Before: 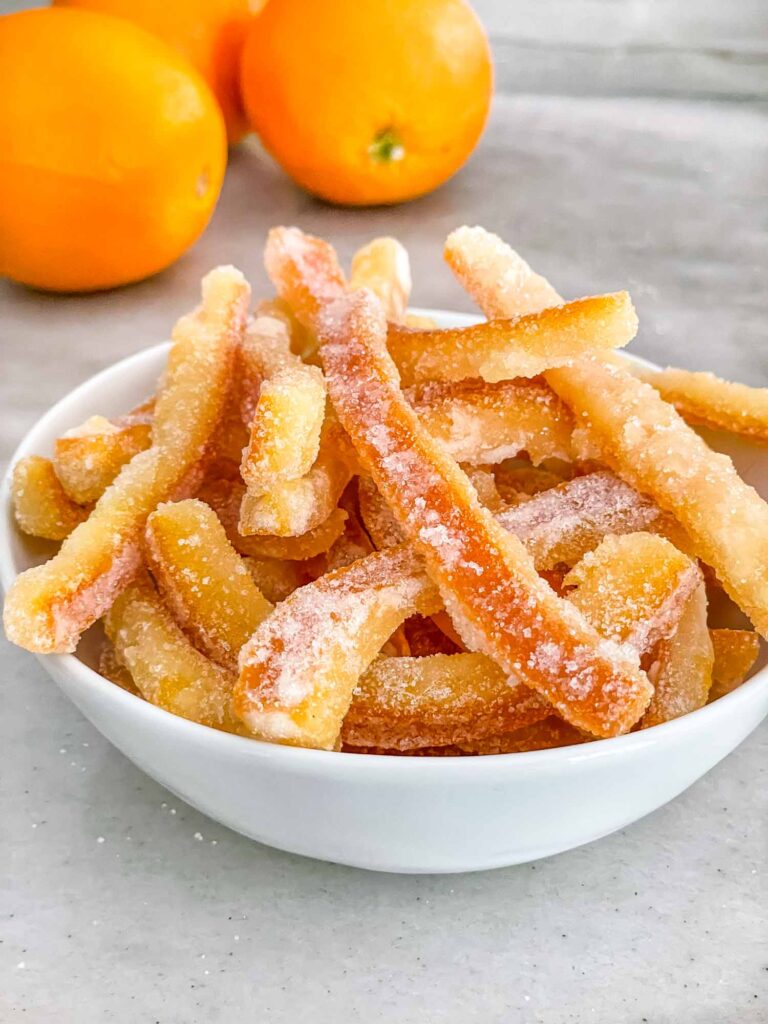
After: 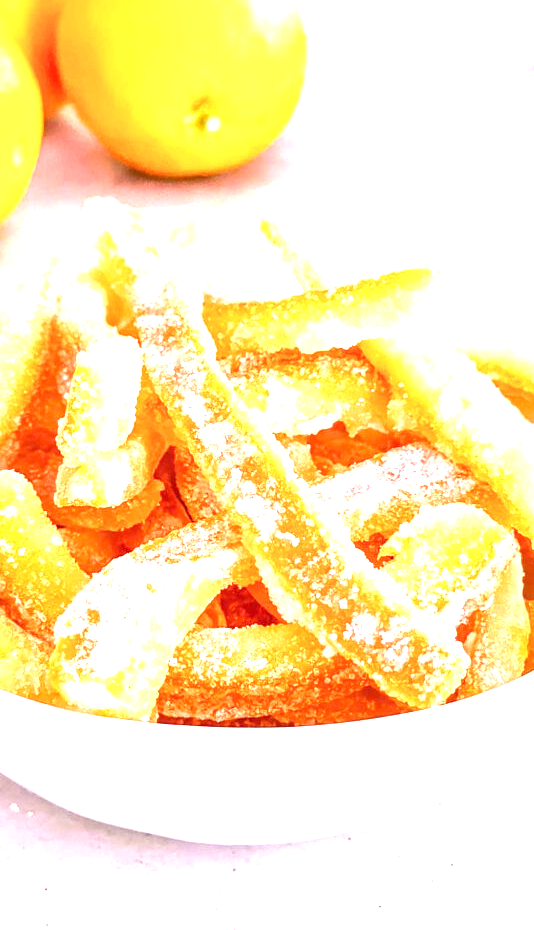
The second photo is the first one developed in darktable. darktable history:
velvia: on, module defaults
tone equalizer: -7 EV 0.15 EV, -6 EV 0.6 EV, -5 EV 1.15 EV, -4 EV 1.33 EV, -3 EV 1.15 EV, -2 EV 0.6 EV, -1 EV 0.15 EV, mask exposure compensation -0.5 EV
crop and rotate: left 24.034%, top 2.838%, right 6.406%, bottom 6.299%
exposure: black level correction 0, exposure 1.5 EV, compensate highlight preservation false
white balance: red 1.188, blue 1.11
